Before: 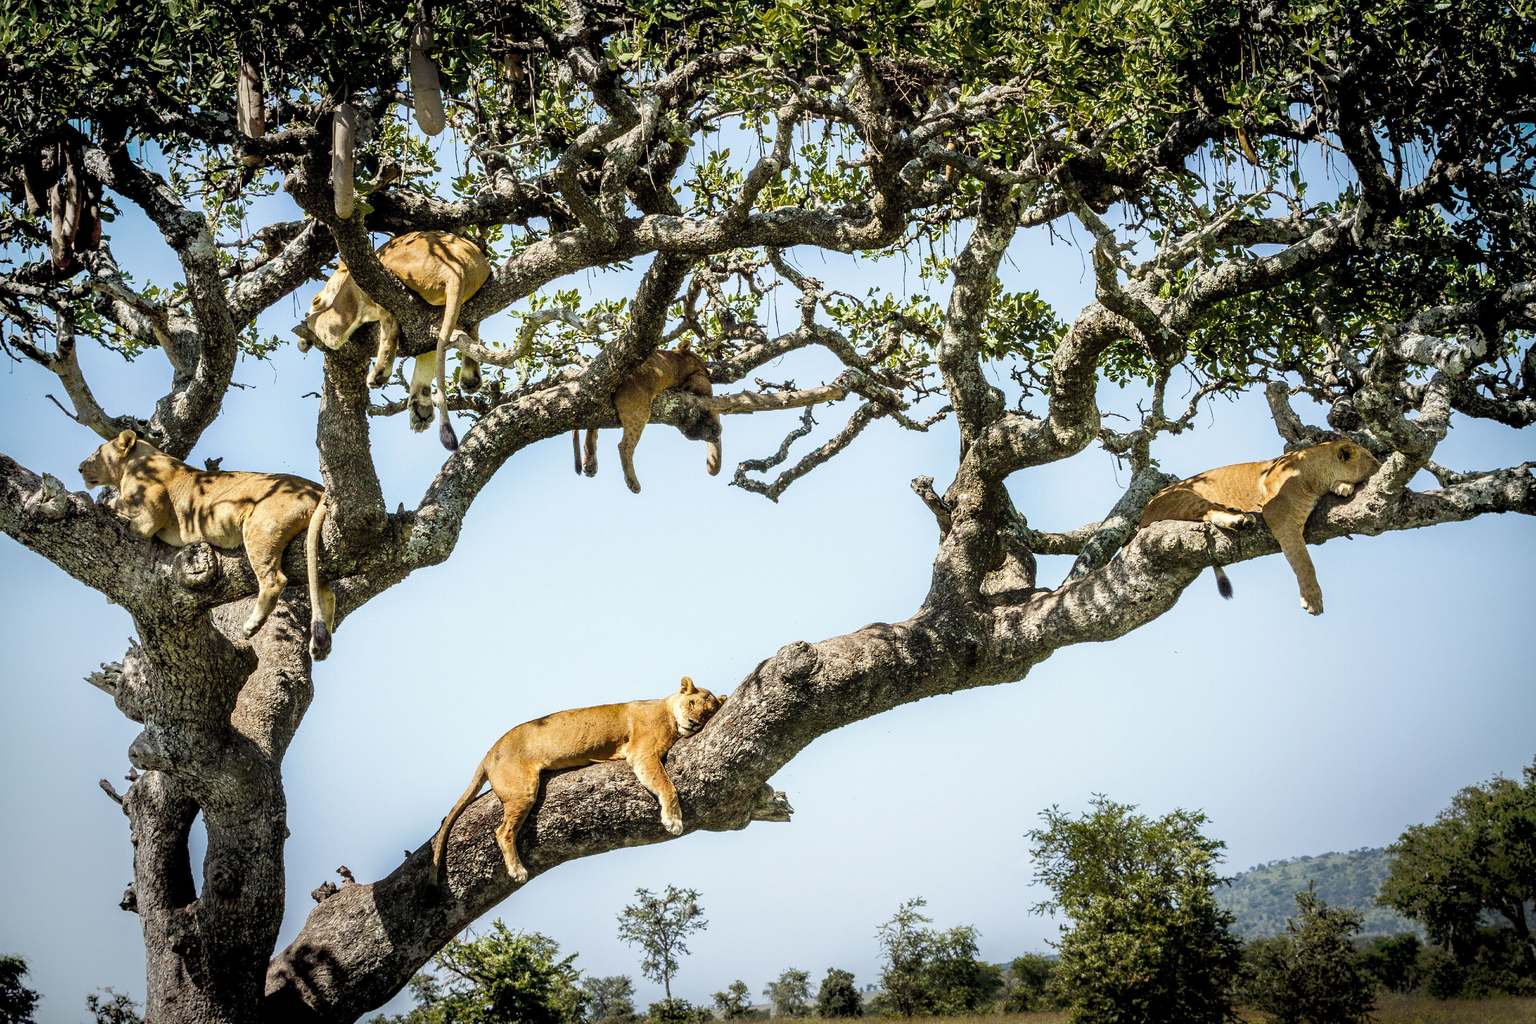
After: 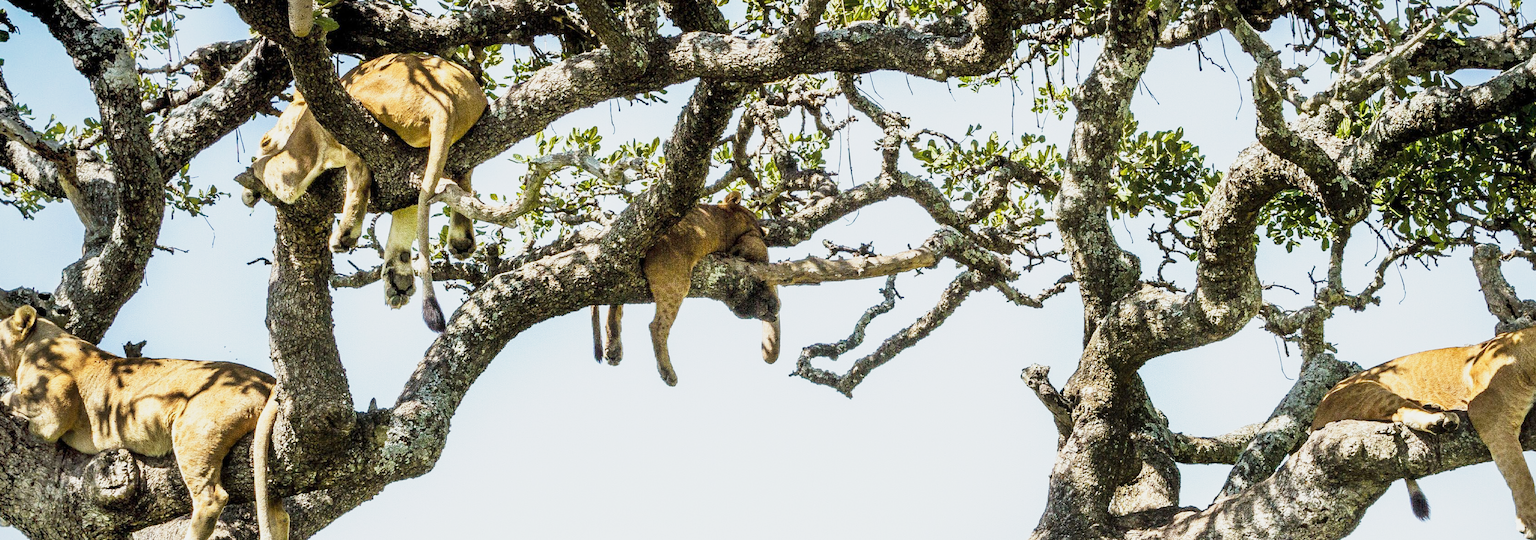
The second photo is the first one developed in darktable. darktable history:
crop: left 7.015%, top 18.526%, right 14.287%, bottom 39.951%
base curve: curves: ch0 [(0, 0) (0.088, 0.125) (0.176, 0.251) (0.354, 0.501) (0.613, 0.749) (1, 0.877)], preserve colors none
